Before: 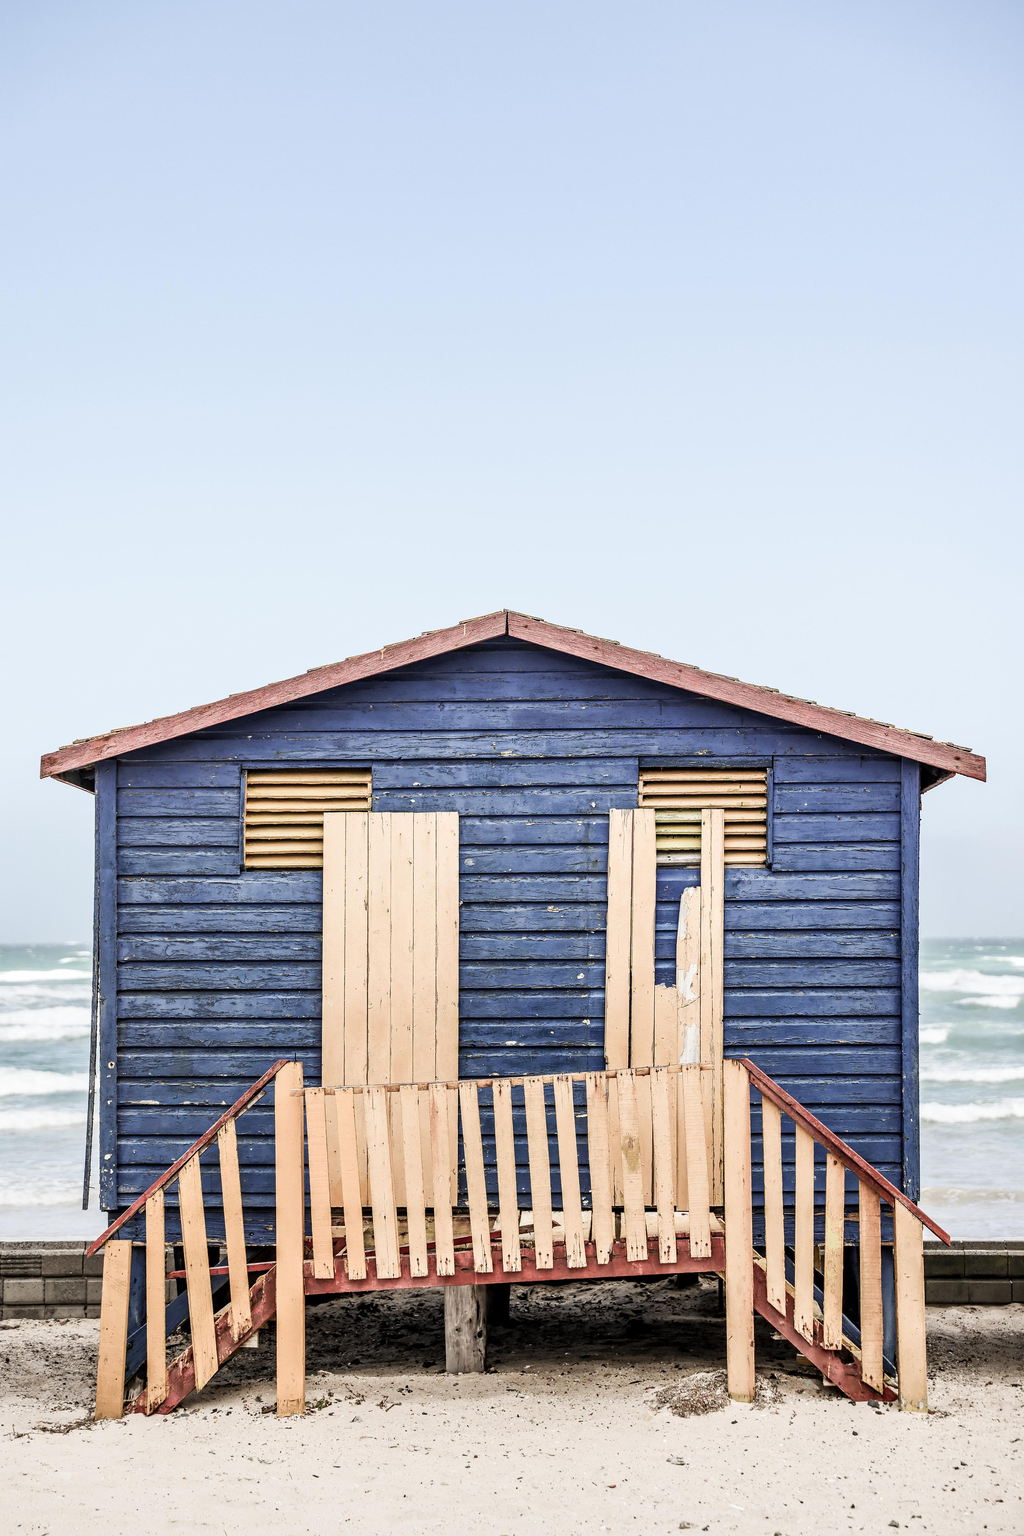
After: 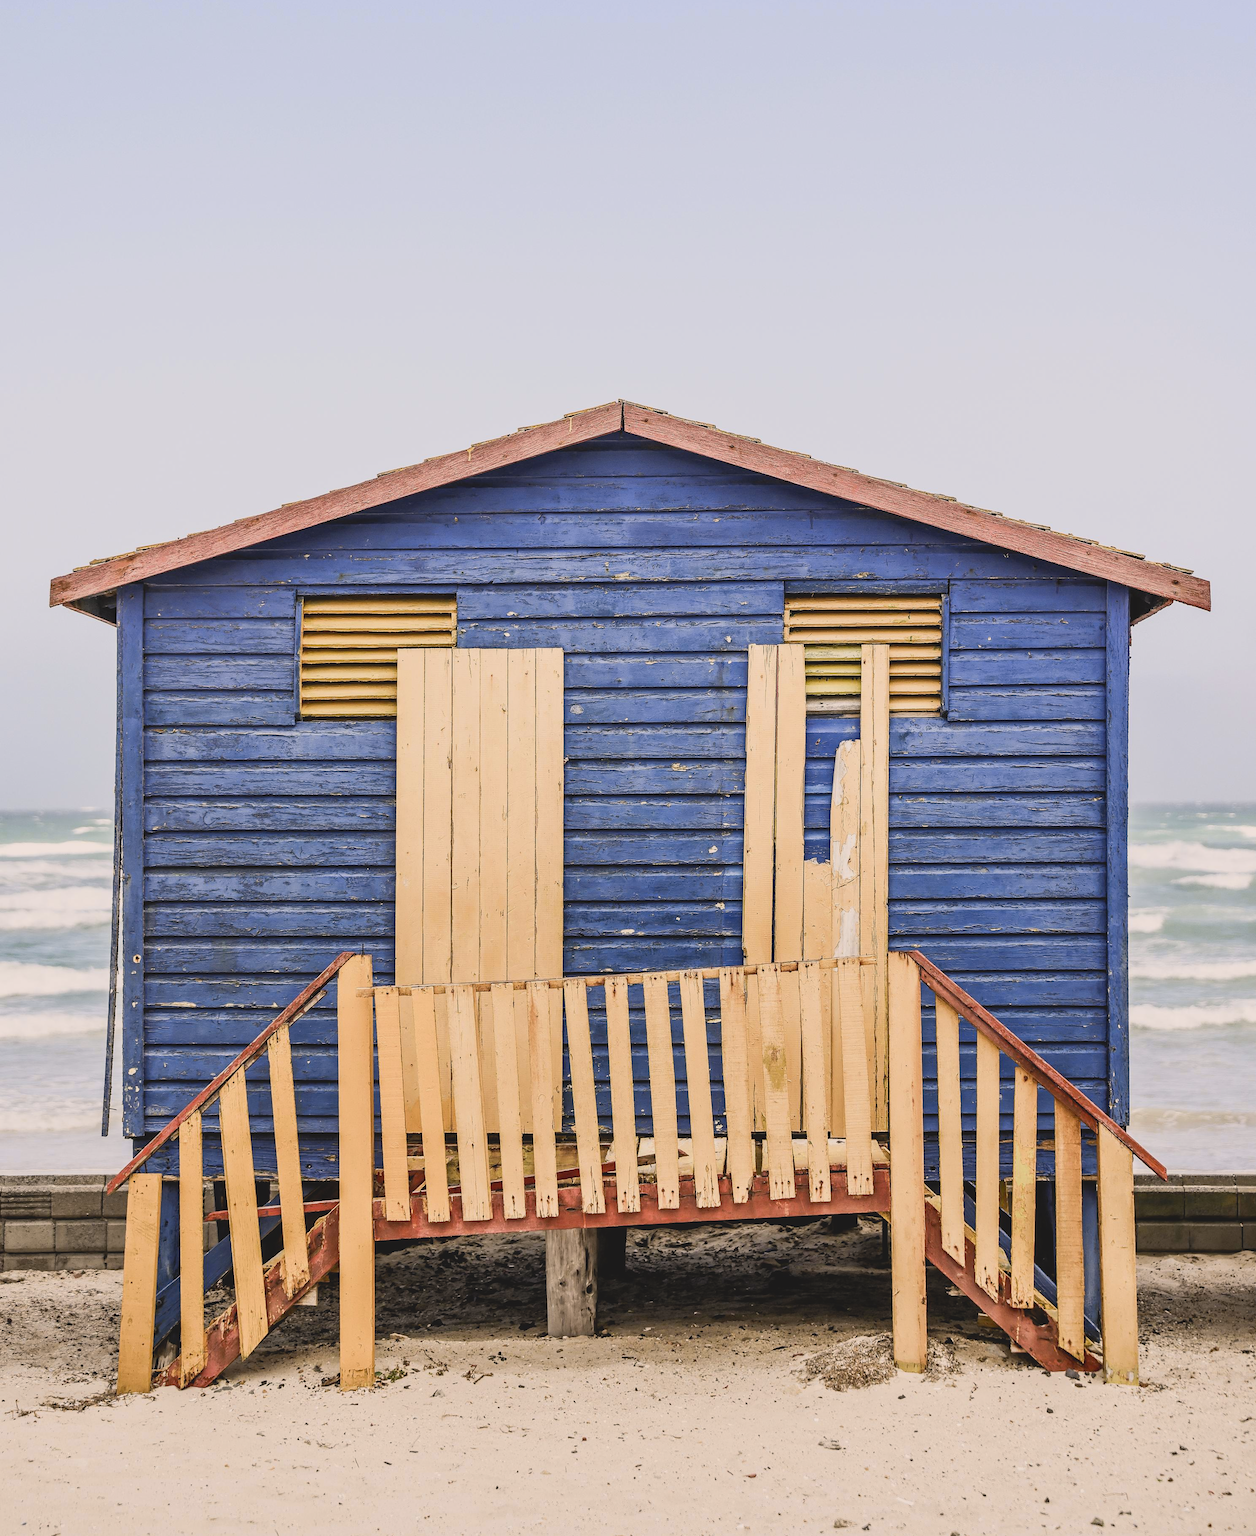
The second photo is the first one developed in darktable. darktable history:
contrast brightness saturation: contrast -0.19, saturation 0.19
crop and rotate: top 18.507%
color contrast: green-magenta contrast 0.8, blue-yellow contrast 1.1, unbound 0
color correction: highlights a* 5.81, highlights b* 4.84
